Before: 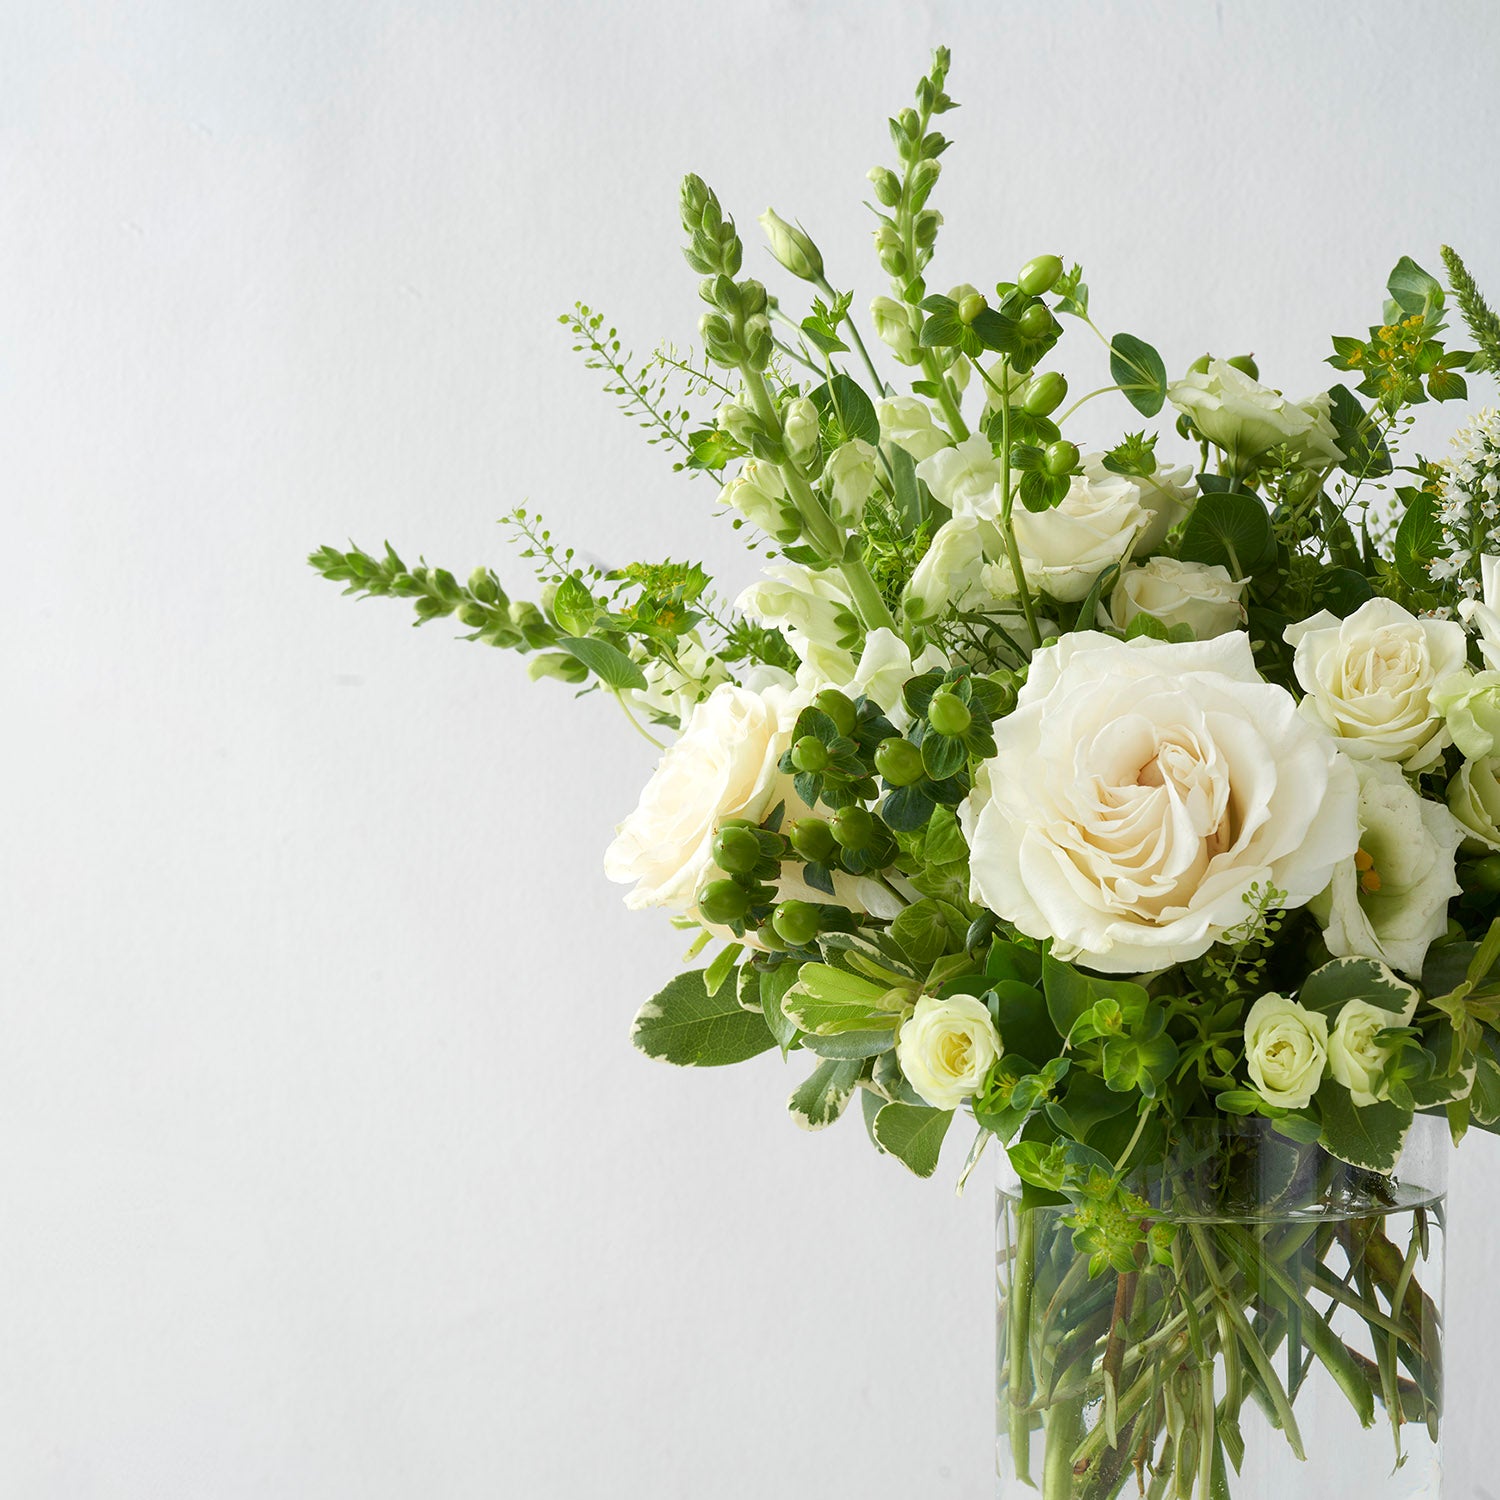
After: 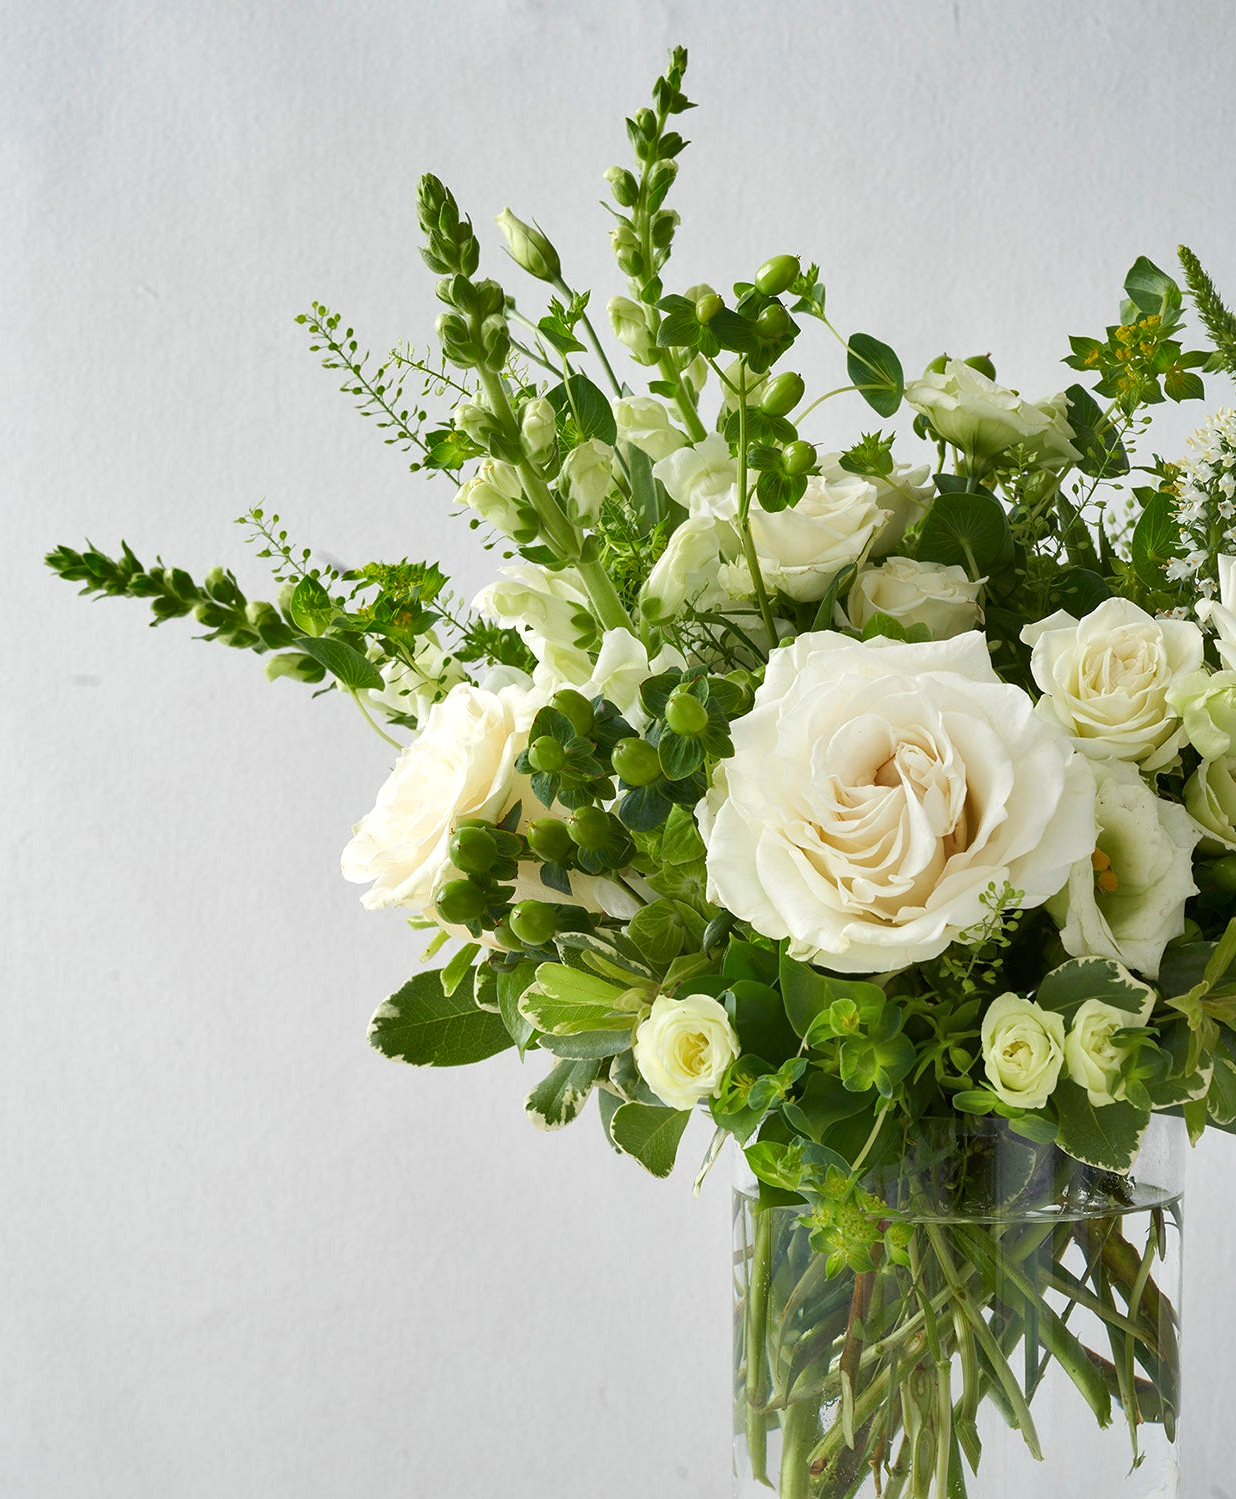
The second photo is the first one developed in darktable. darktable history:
shadows and highlights: white point adjustment 0.833, soften with gaussian
crop: left 17.568%, bottom 0.018%
